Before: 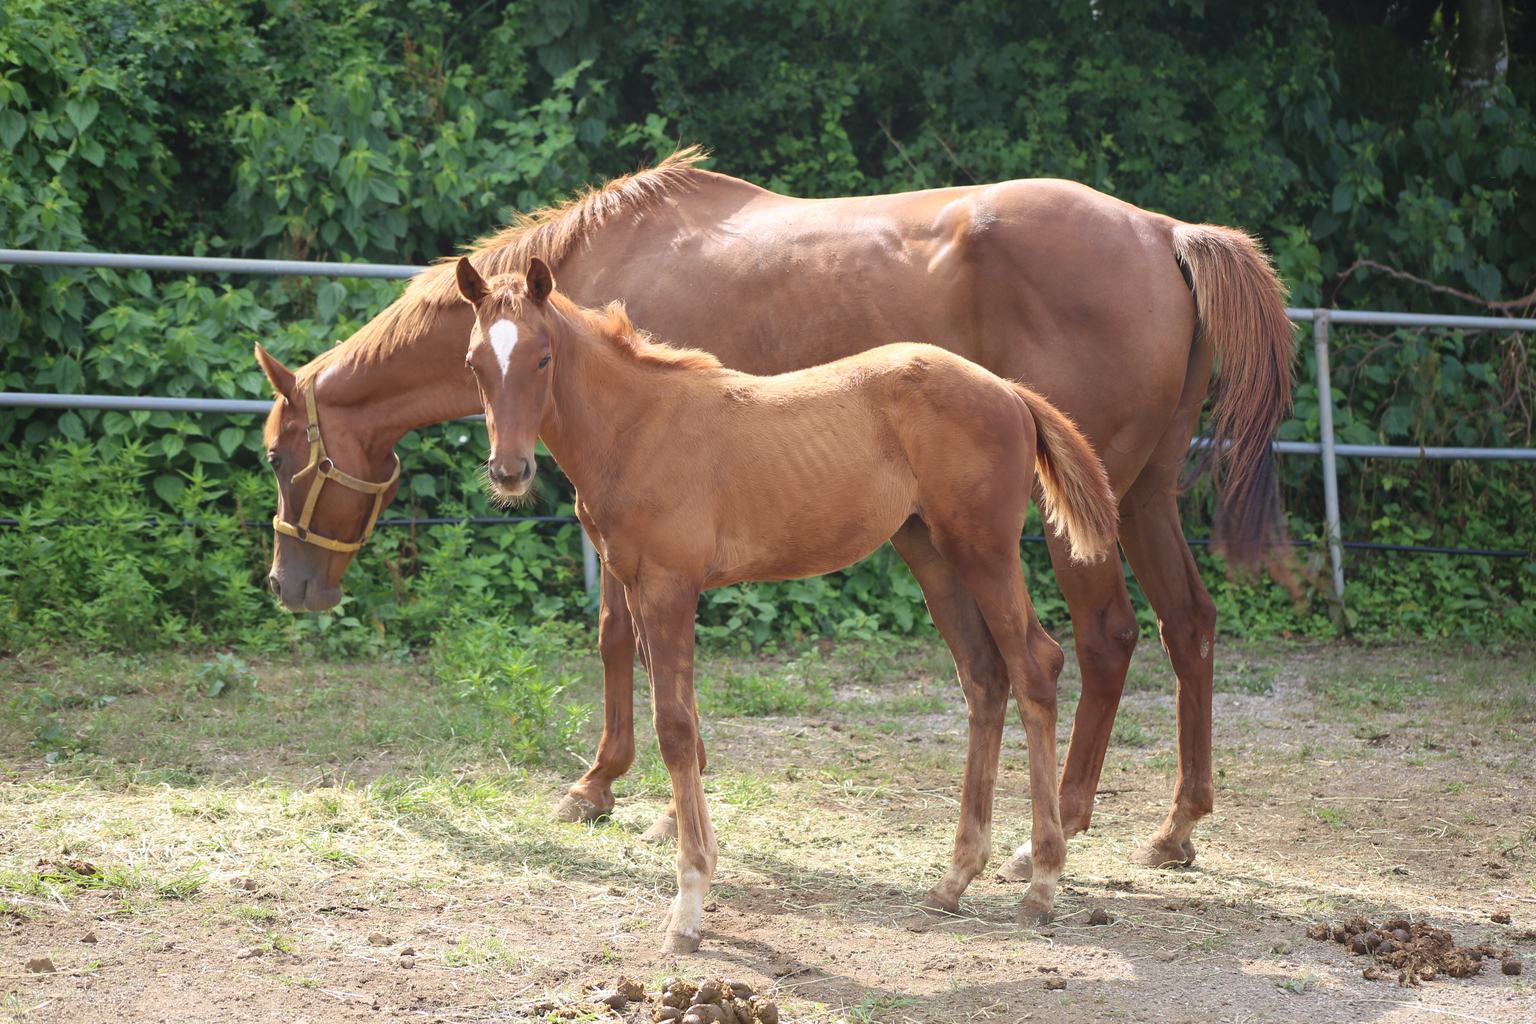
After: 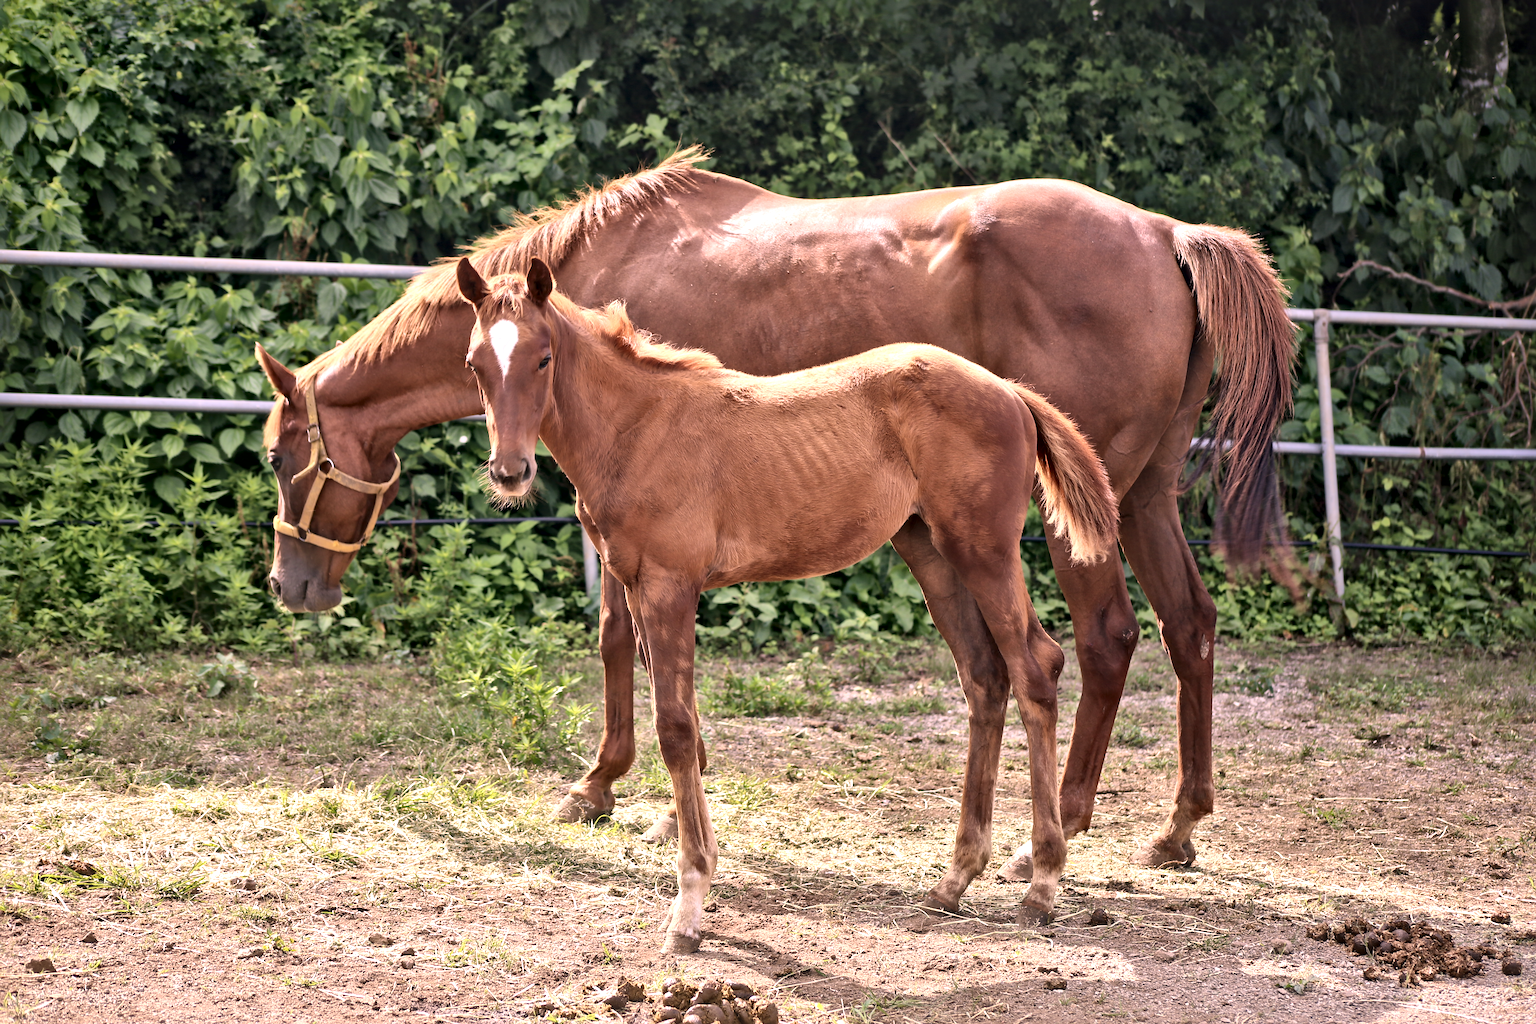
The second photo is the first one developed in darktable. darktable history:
color correction: highlights a* 14.67, highlights b* 4.88
local contrast: mode bilateral grid, contrast 43, coarseness 69, detail 215%, midtone range 0.2
